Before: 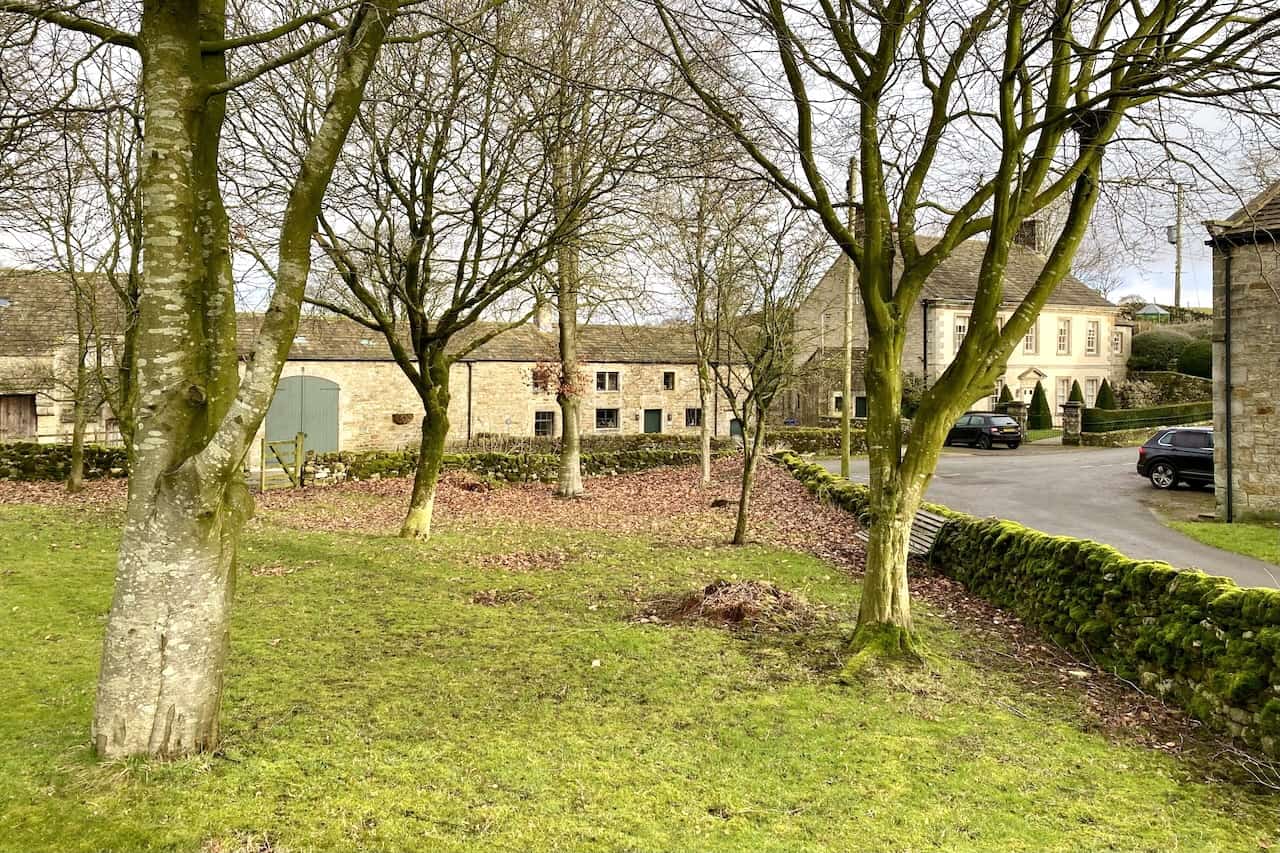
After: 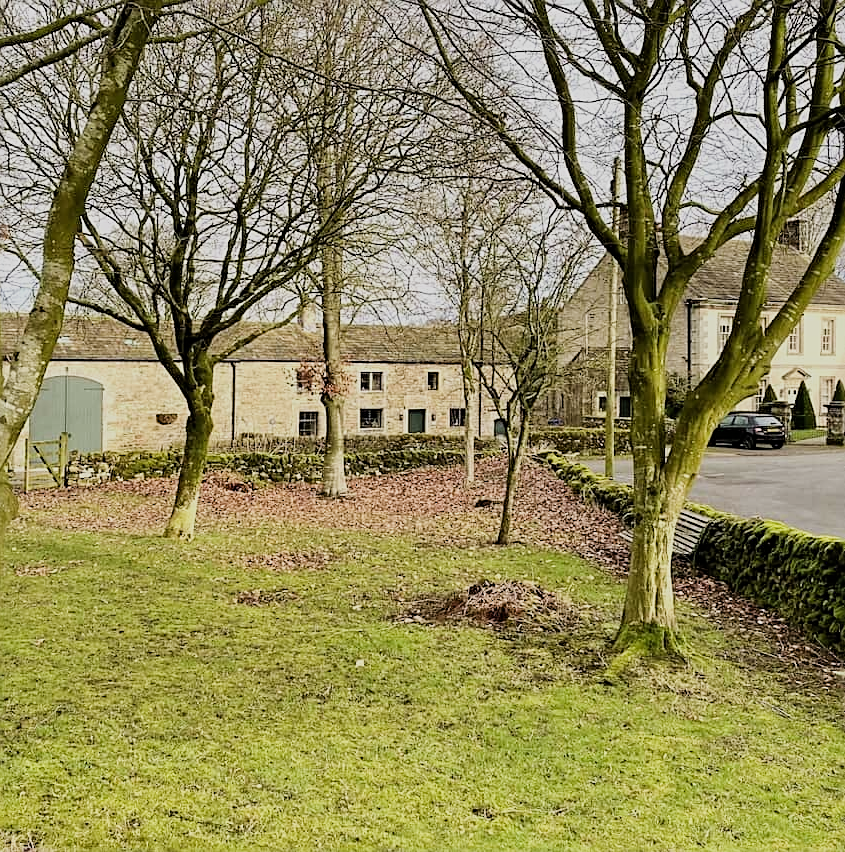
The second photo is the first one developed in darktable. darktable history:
filmic rgb: black relative exposure -7.65 EV, white relative exposure 4.56 EV, hardness 3.61, contrast 1.05
crop and rotate: left 18.442%, right 15.508%
sharpen: on, module defaults
